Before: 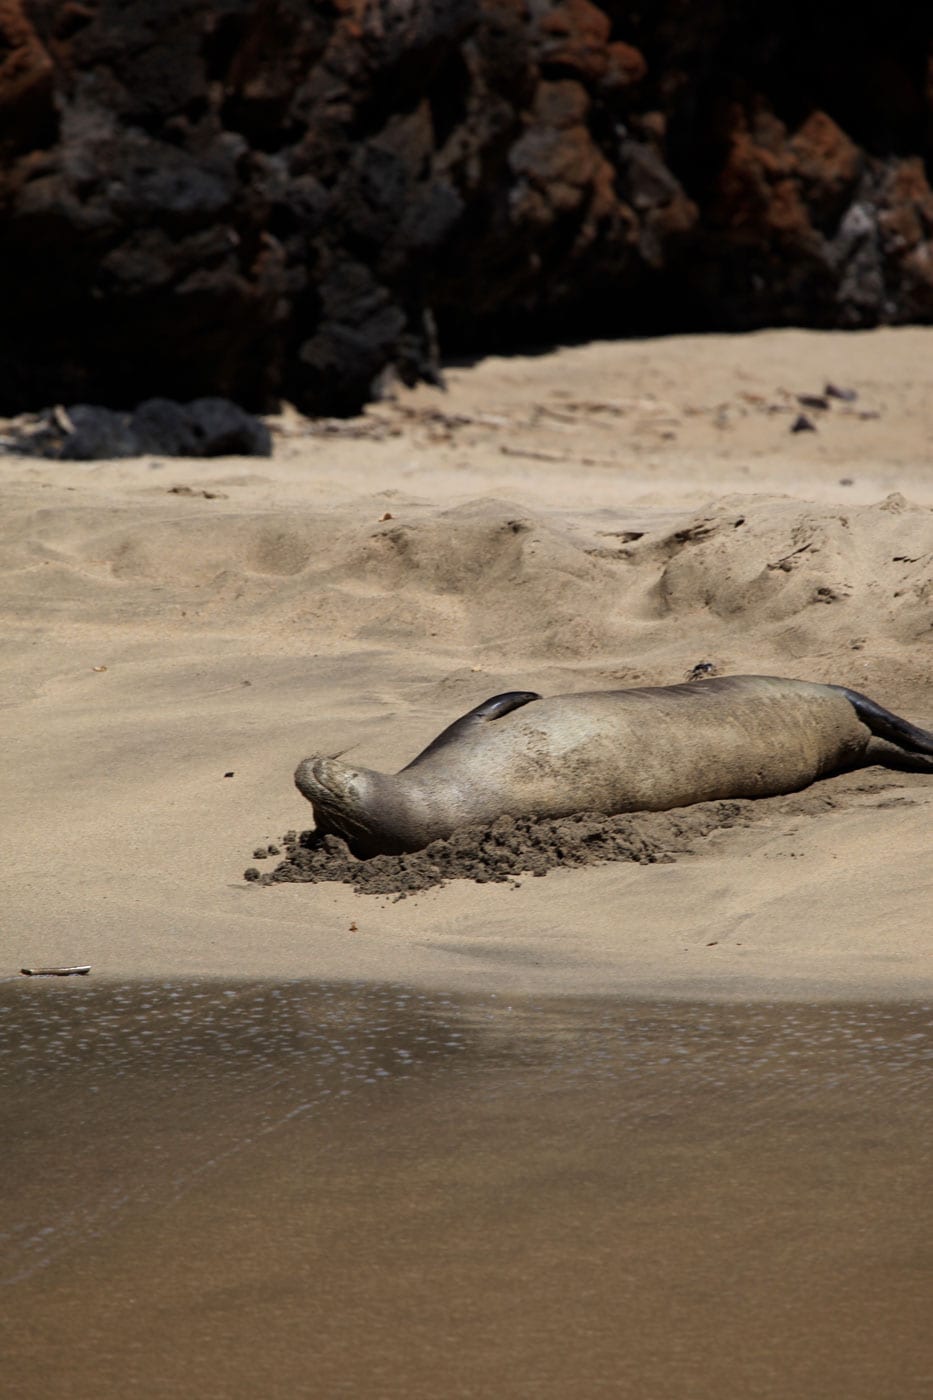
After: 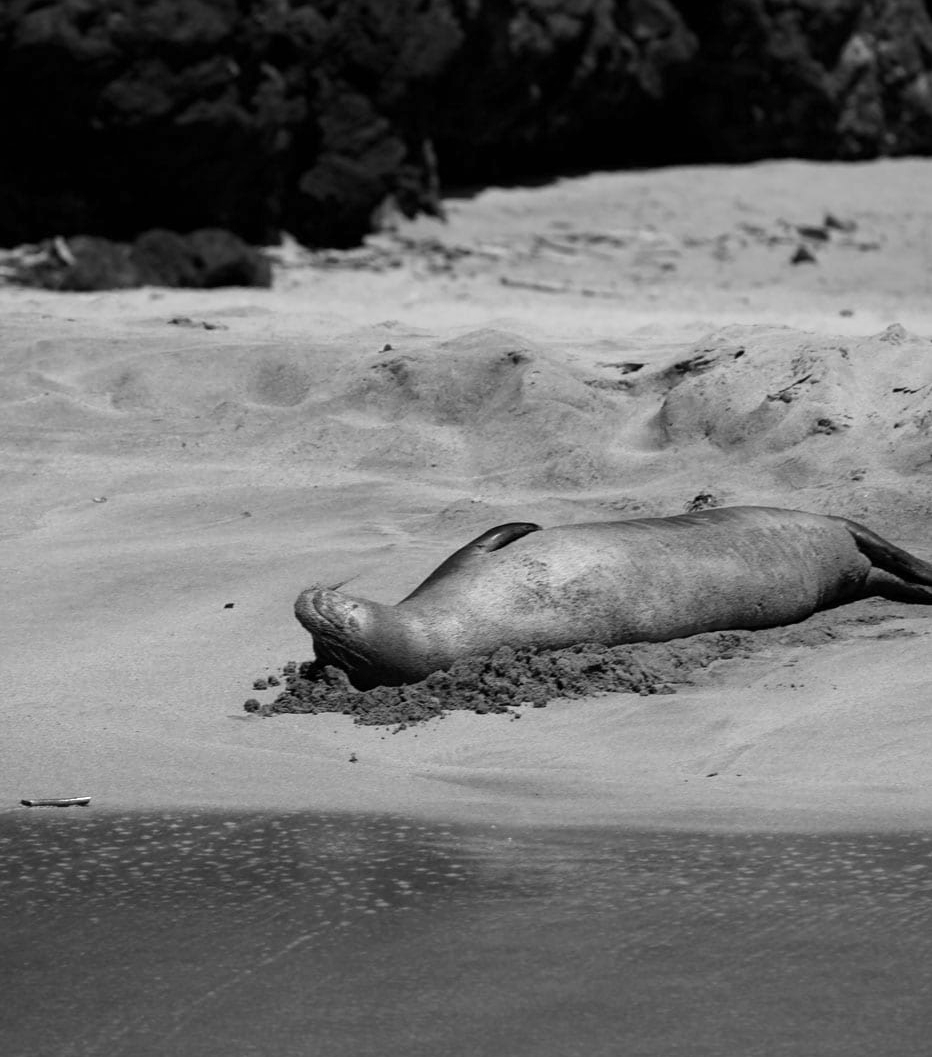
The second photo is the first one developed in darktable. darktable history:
crop and rotate: top 12.12%, bottom 12.34%
color calibration: output gray [0.253, 0.26, 0.487, 0], illuminant custom, x 0.39, y 0.392, temperature 3848.61 K
exposure: exposure 0.127 EV, compensate highlight preservation false
